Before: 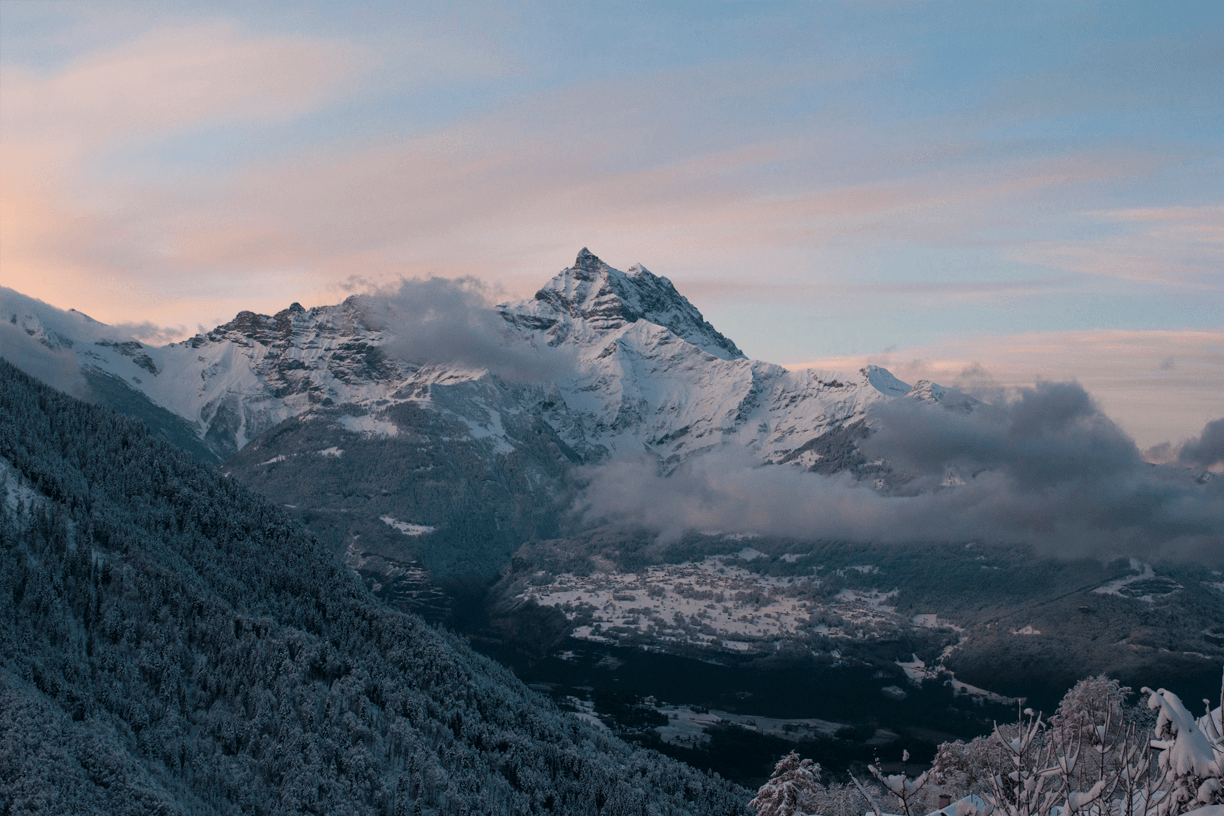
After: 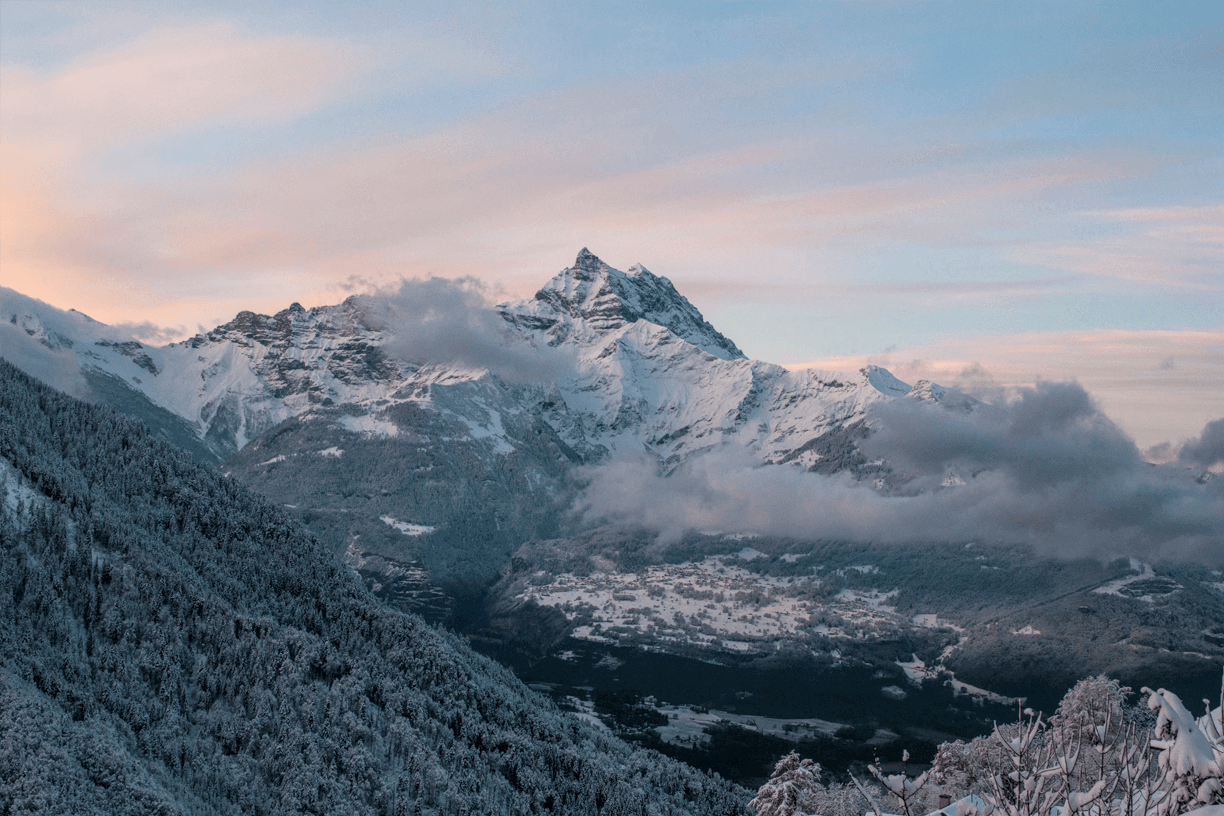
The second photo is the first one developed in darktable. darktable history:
local contrast: highlights 5%, shadows 4%, detail 133%
contrast brightness saturation: brightness 0.132
